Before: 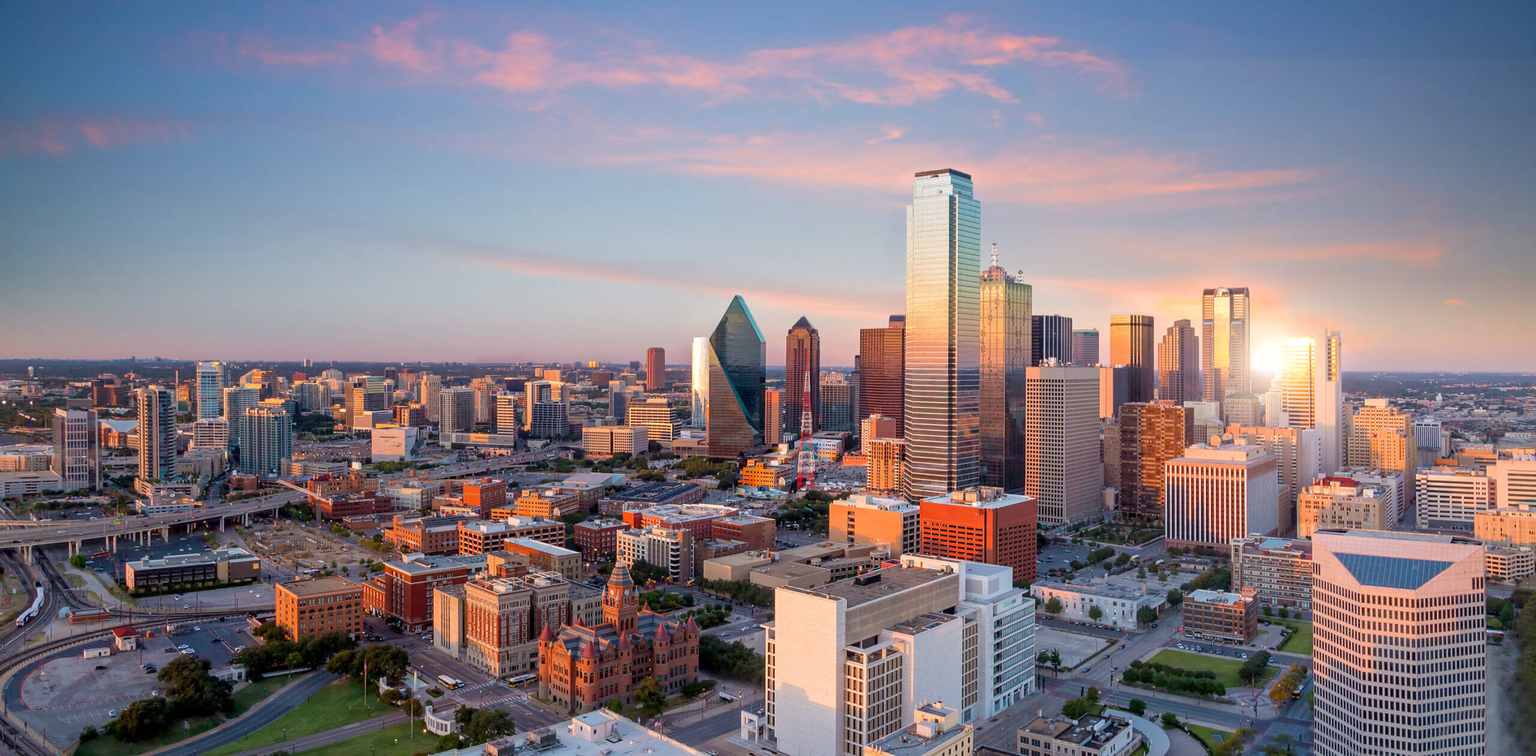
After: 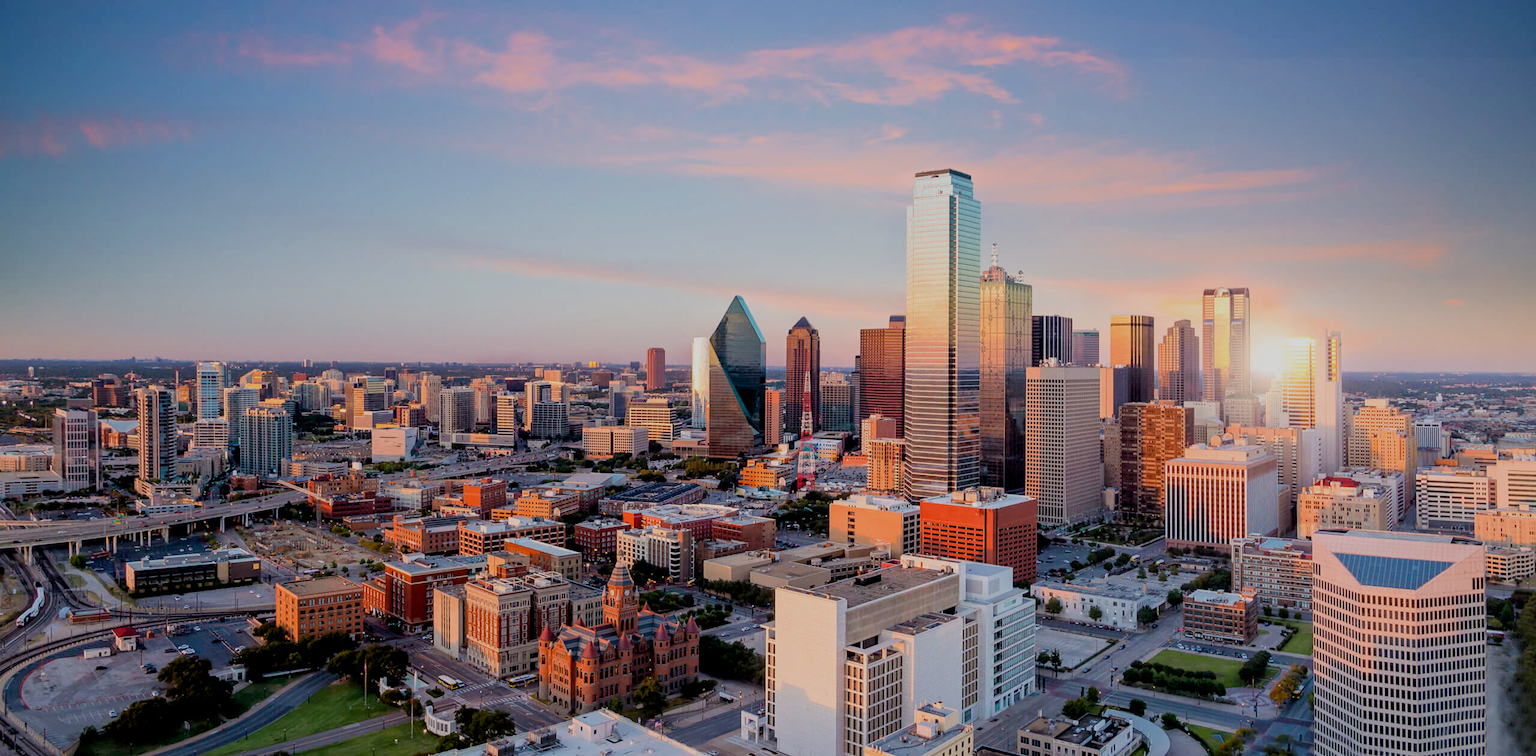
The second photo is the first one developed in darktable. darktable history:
filmic rgb: black relative exposure -7.65 EV, white relative exposure 4.56 EV, hardness 3.61
exposure: black level correction 0.009, exposure 0.014 EV, compensate highlight preservation false
